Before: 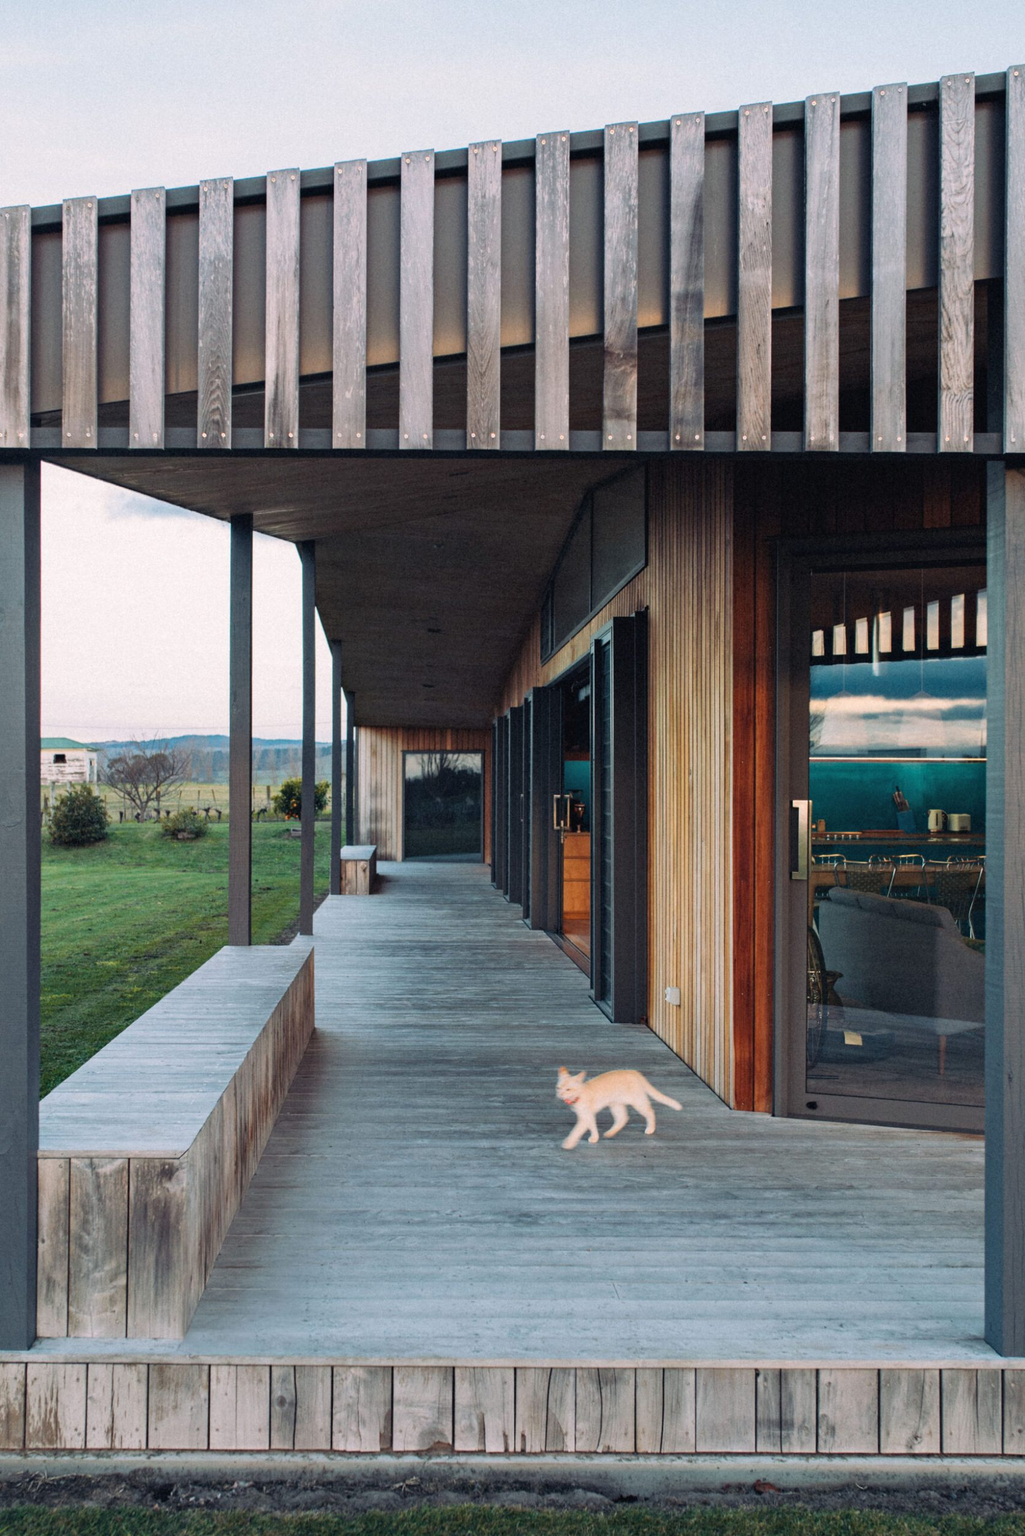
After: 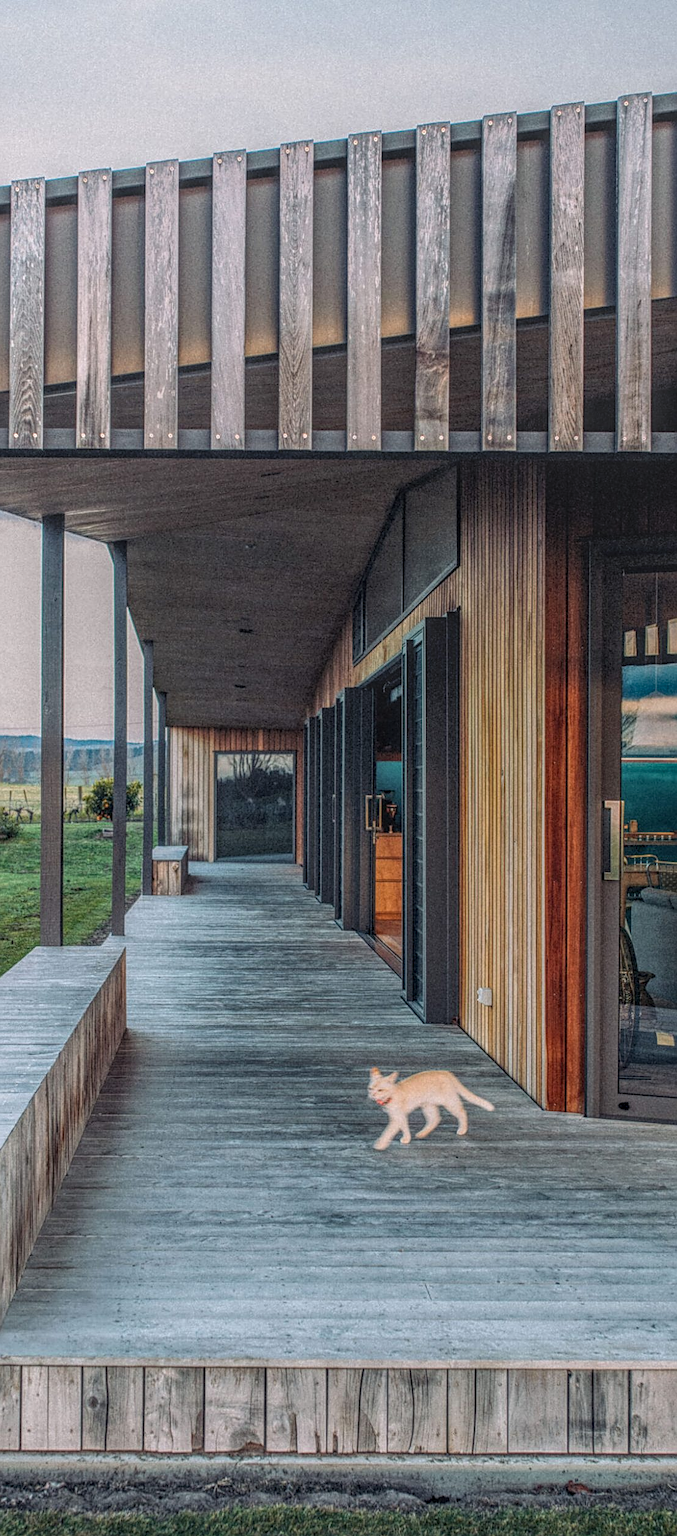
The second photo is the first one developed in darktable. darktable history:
crop and rotate: left 18.442%, right 15.508%
local contrast: highlights 0%, shadows 0%, detail 200%, midtone range 0.25
sharpen: on, module defaults
